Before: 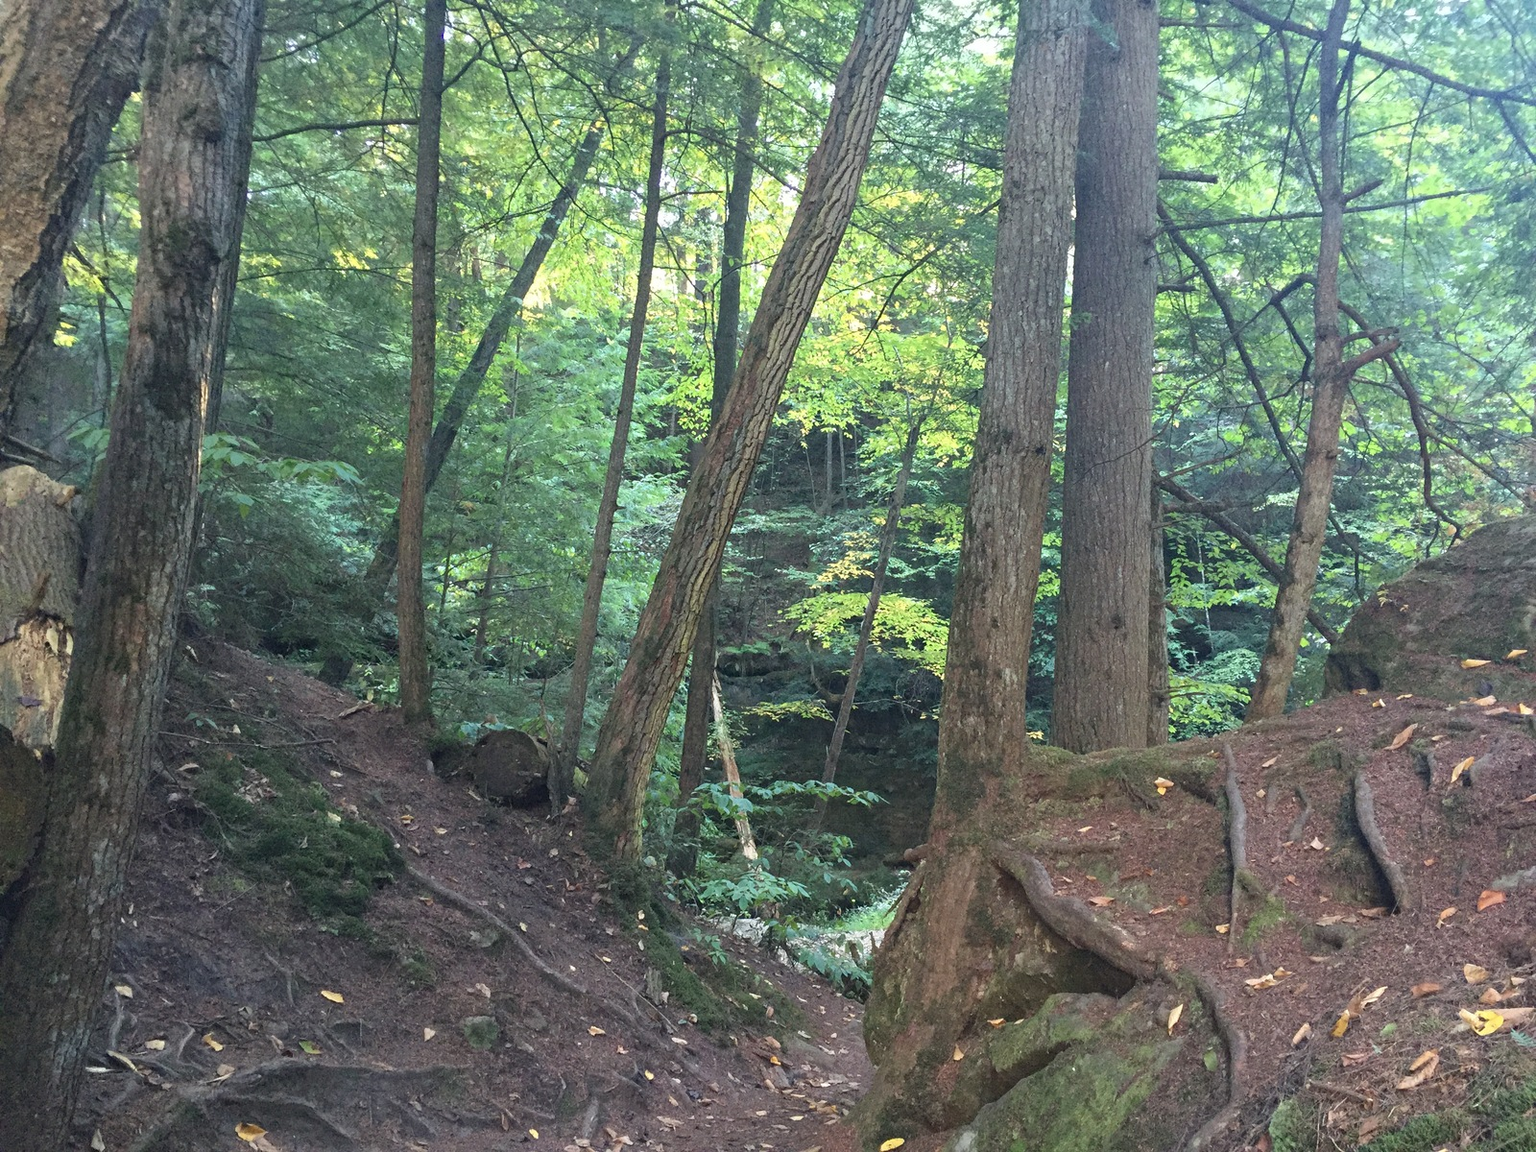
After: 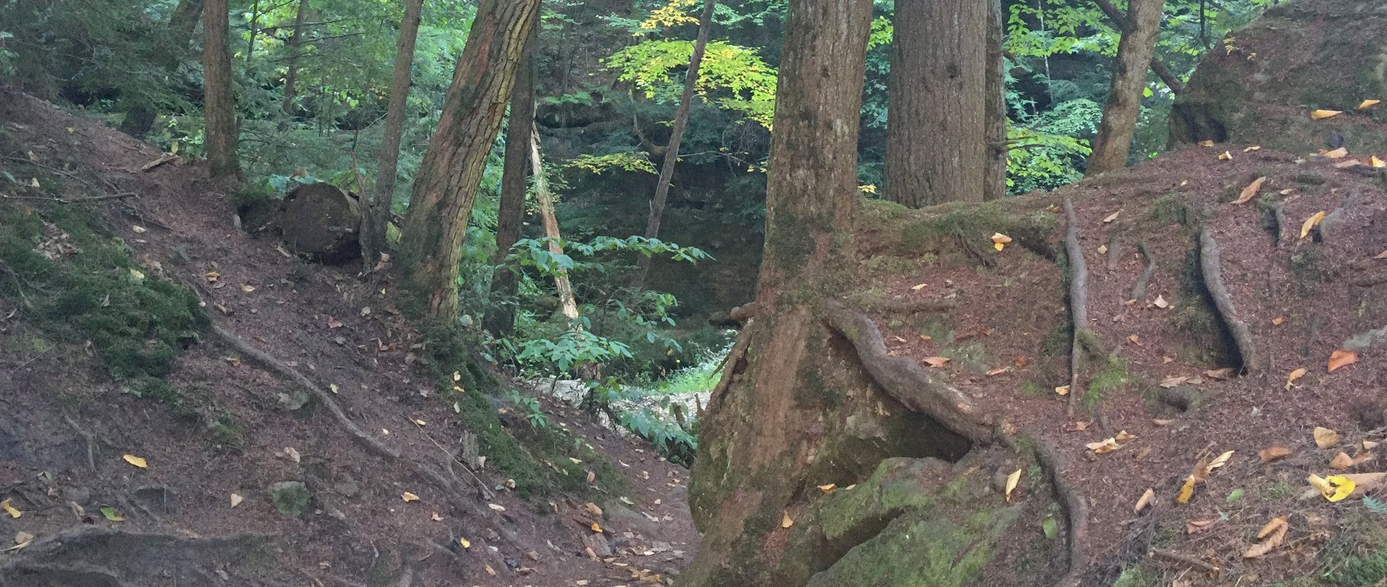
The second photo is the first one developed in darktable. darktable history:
shadows and highlights: on, module defaults
crop and rotate: left 13.306%, top 48.129%, bottom 2.928%
